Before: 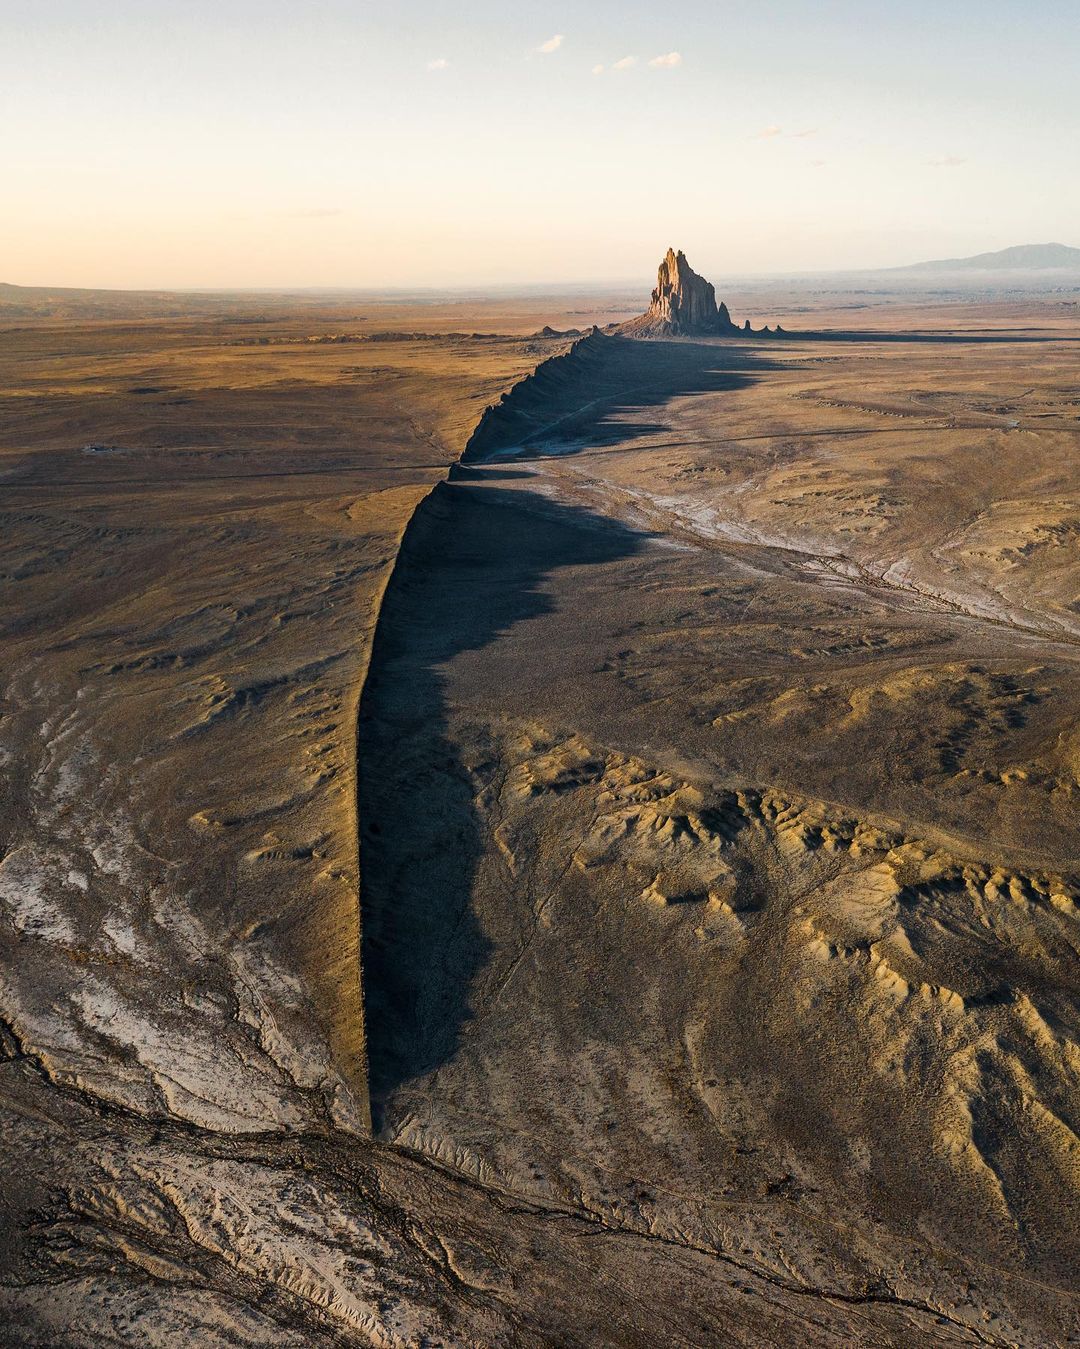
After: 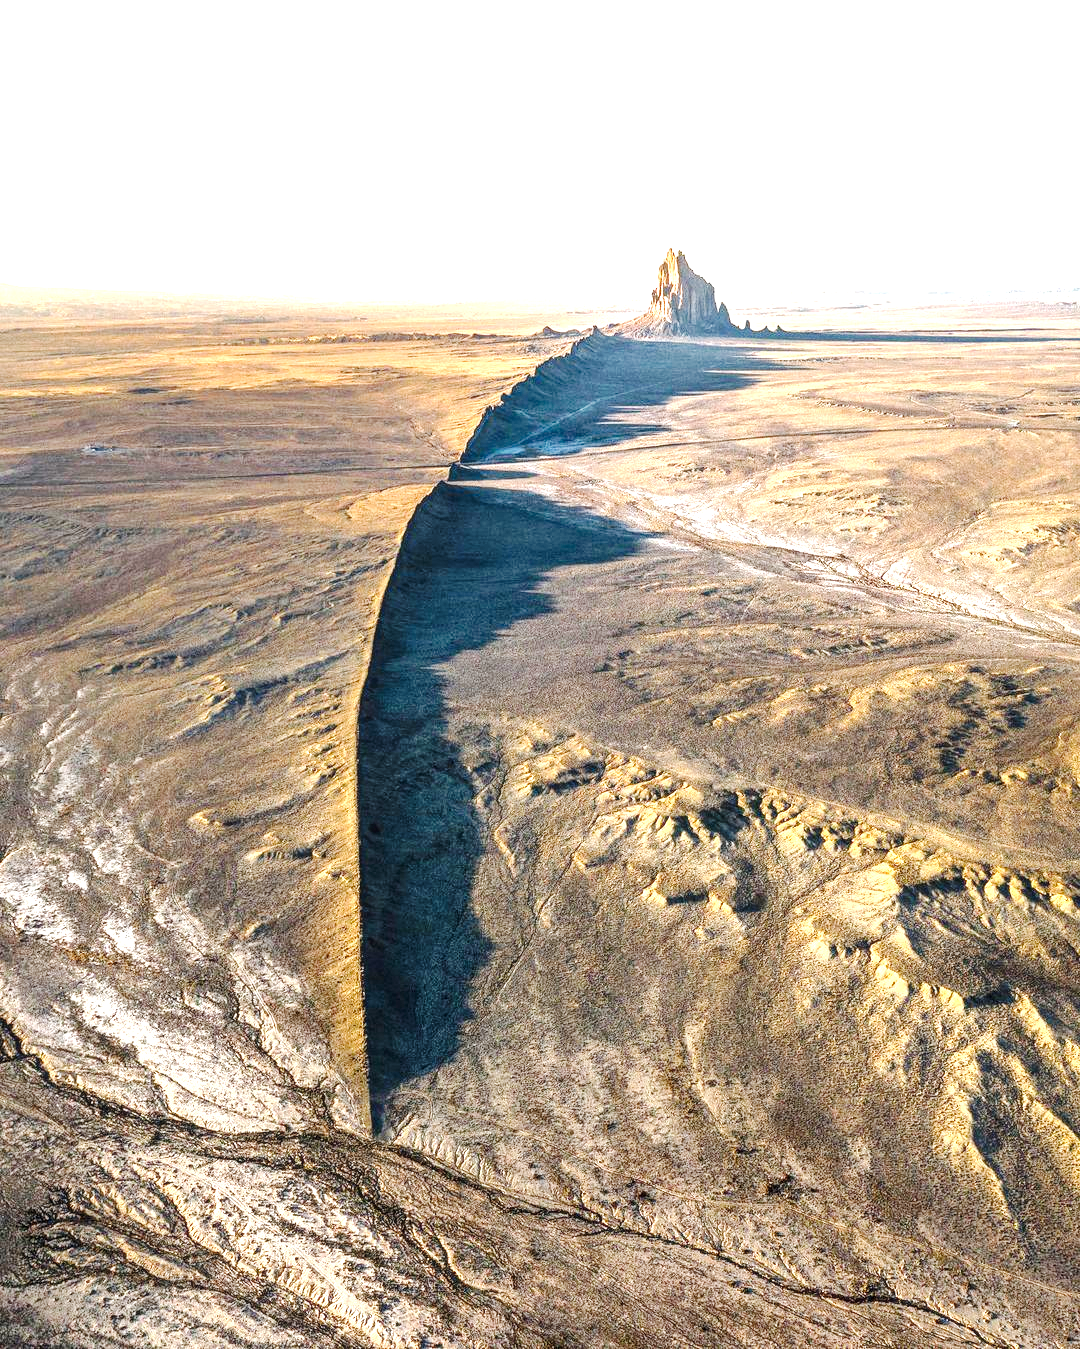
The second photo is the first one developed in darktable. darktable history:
exposure: black level correction 0, exposure 1.748 EV, compensate highlight preservation false
local contrast: on, module defaults
tone curve: curves: ch0 [(0, 0) (0.003, 0.02) (0.011, 0.023) (0.025, 0.028) (0.044, 0.045) (0.069, 0.063) (0.1, 0.09) (0.136, 0.122) (0.177, 0.166) (0.224, 0.223) (0.277, 0.297) (0.335, 0.384) (0.399, 0.461) (0.468, 0.549) (0.543, 0.632) (0.623, 0.705) (0.709, 0.772) (0.801, 0.844) (0.898, 0.91) (1, 1)], preserve colors none
